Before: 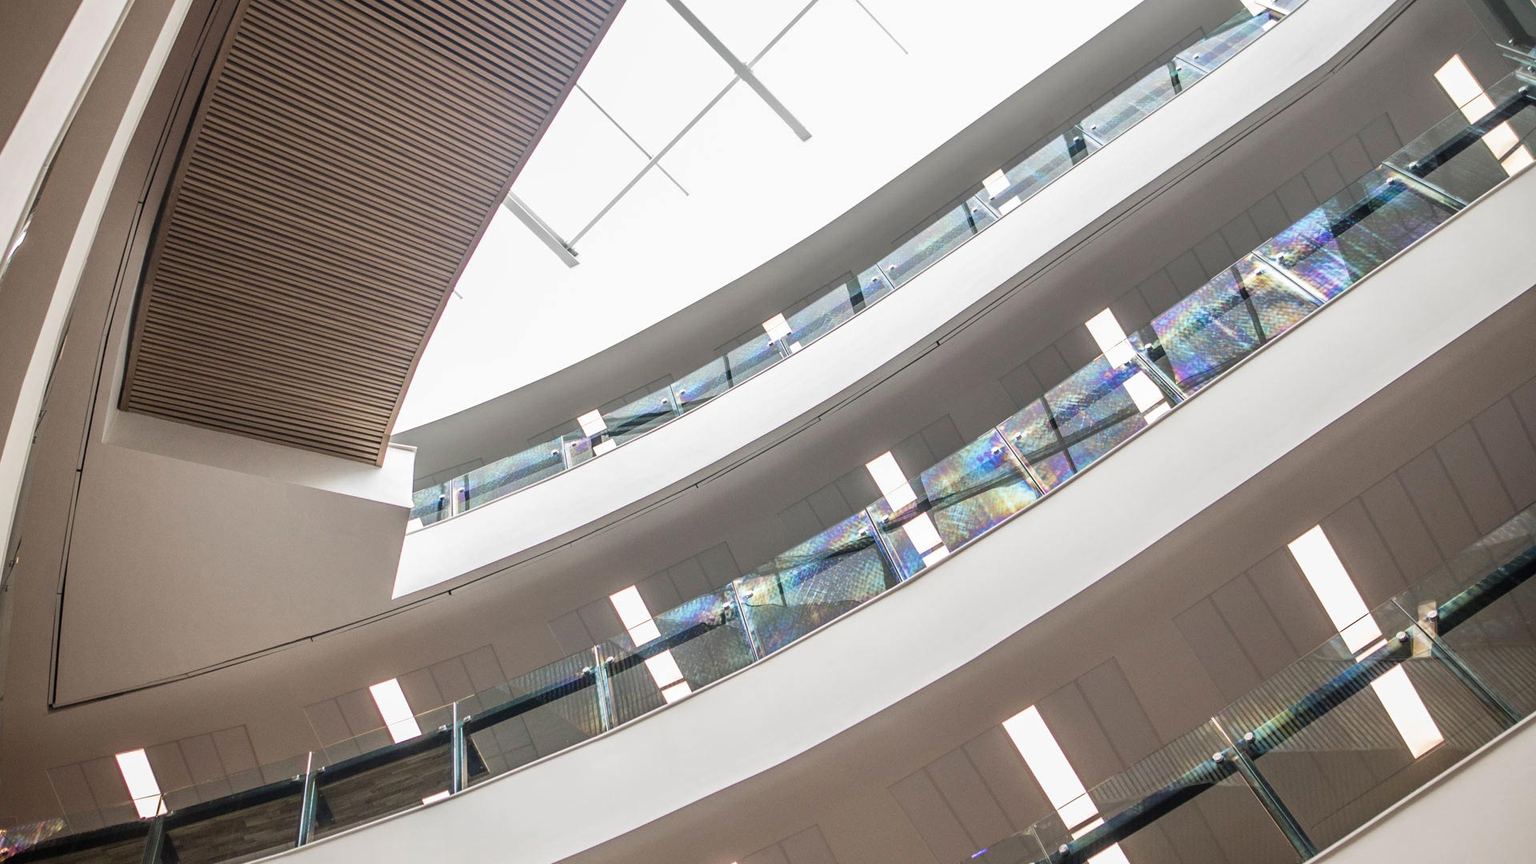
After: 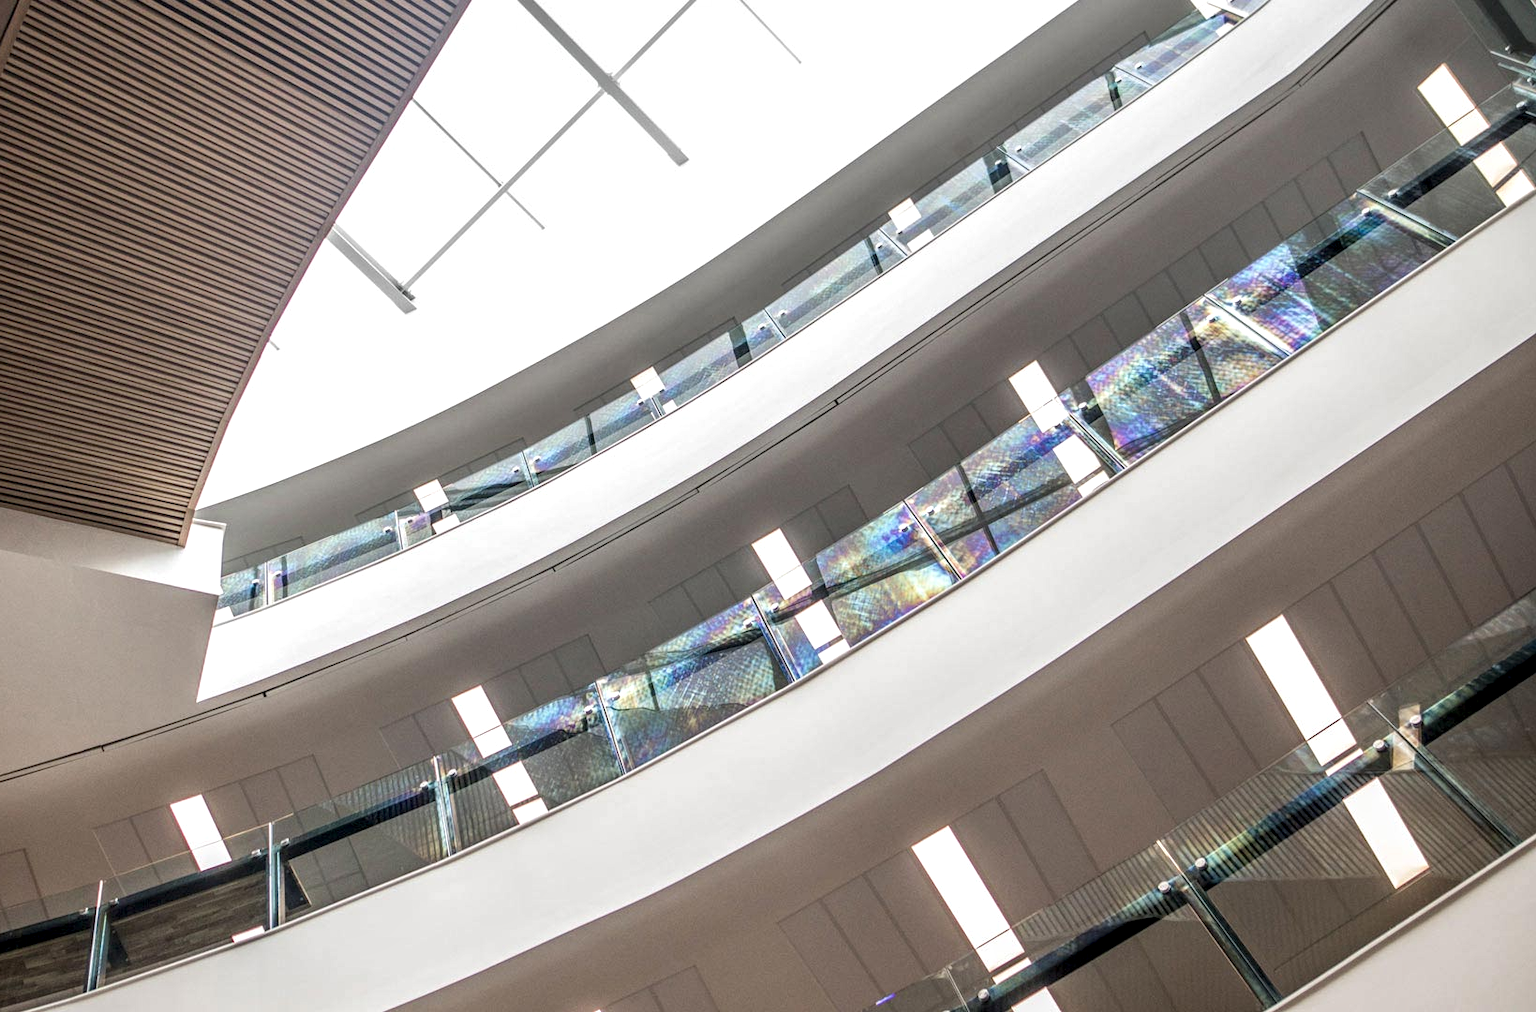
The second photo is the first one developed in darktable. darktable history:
crop and rotate: left 14.584%
local contrast: detail 142%
